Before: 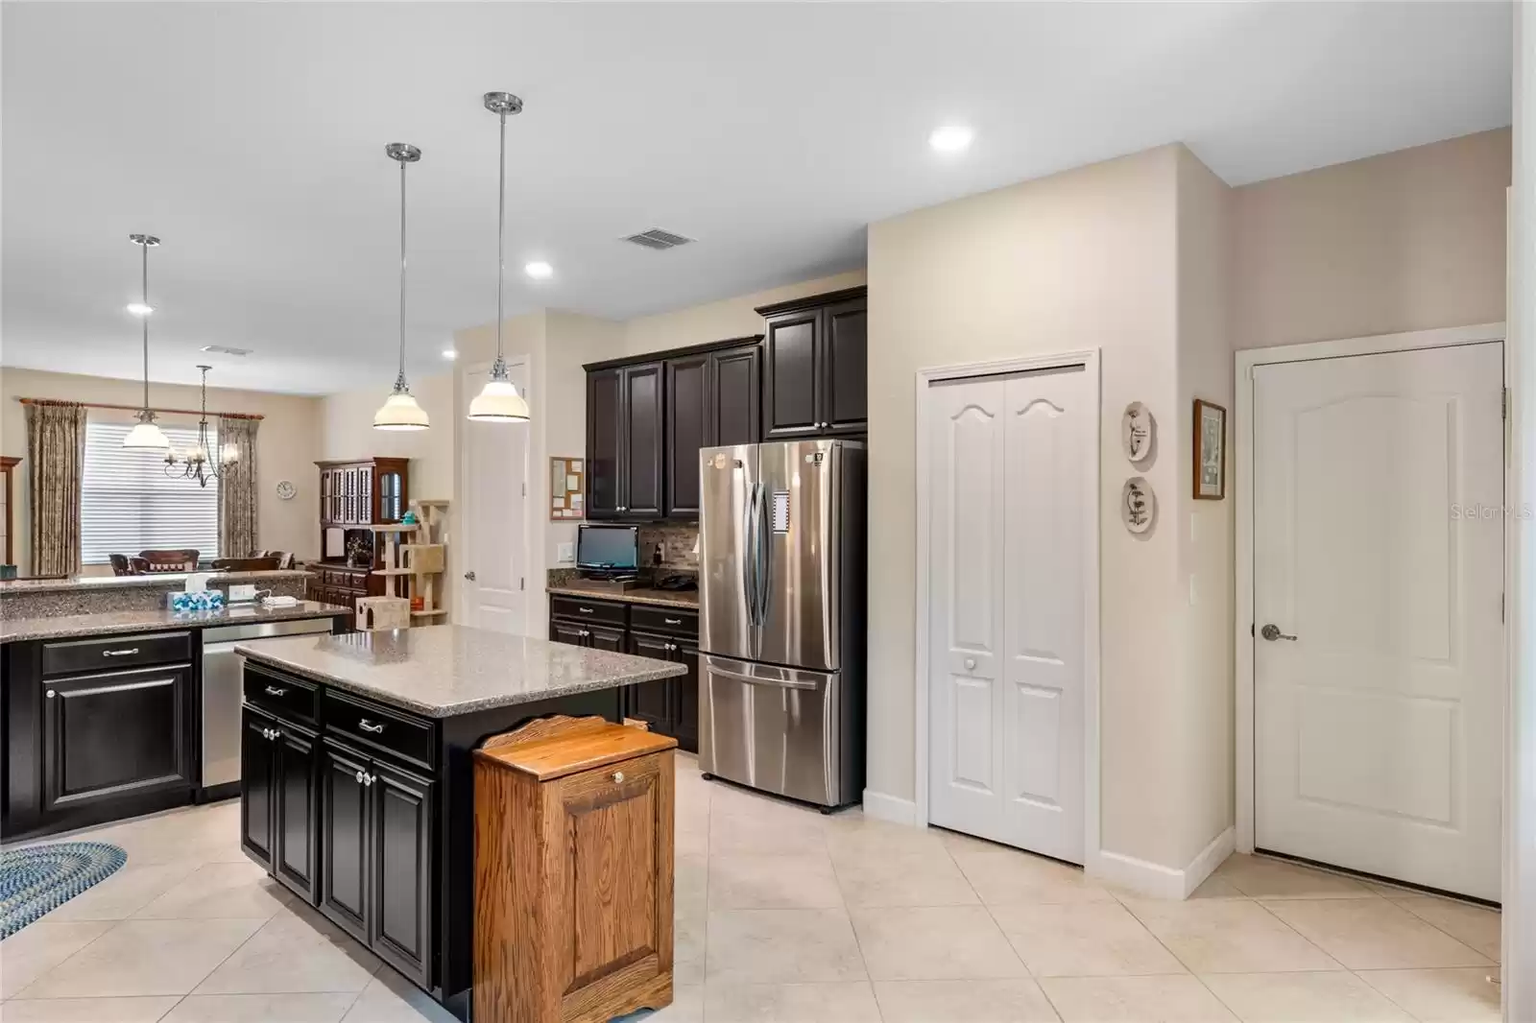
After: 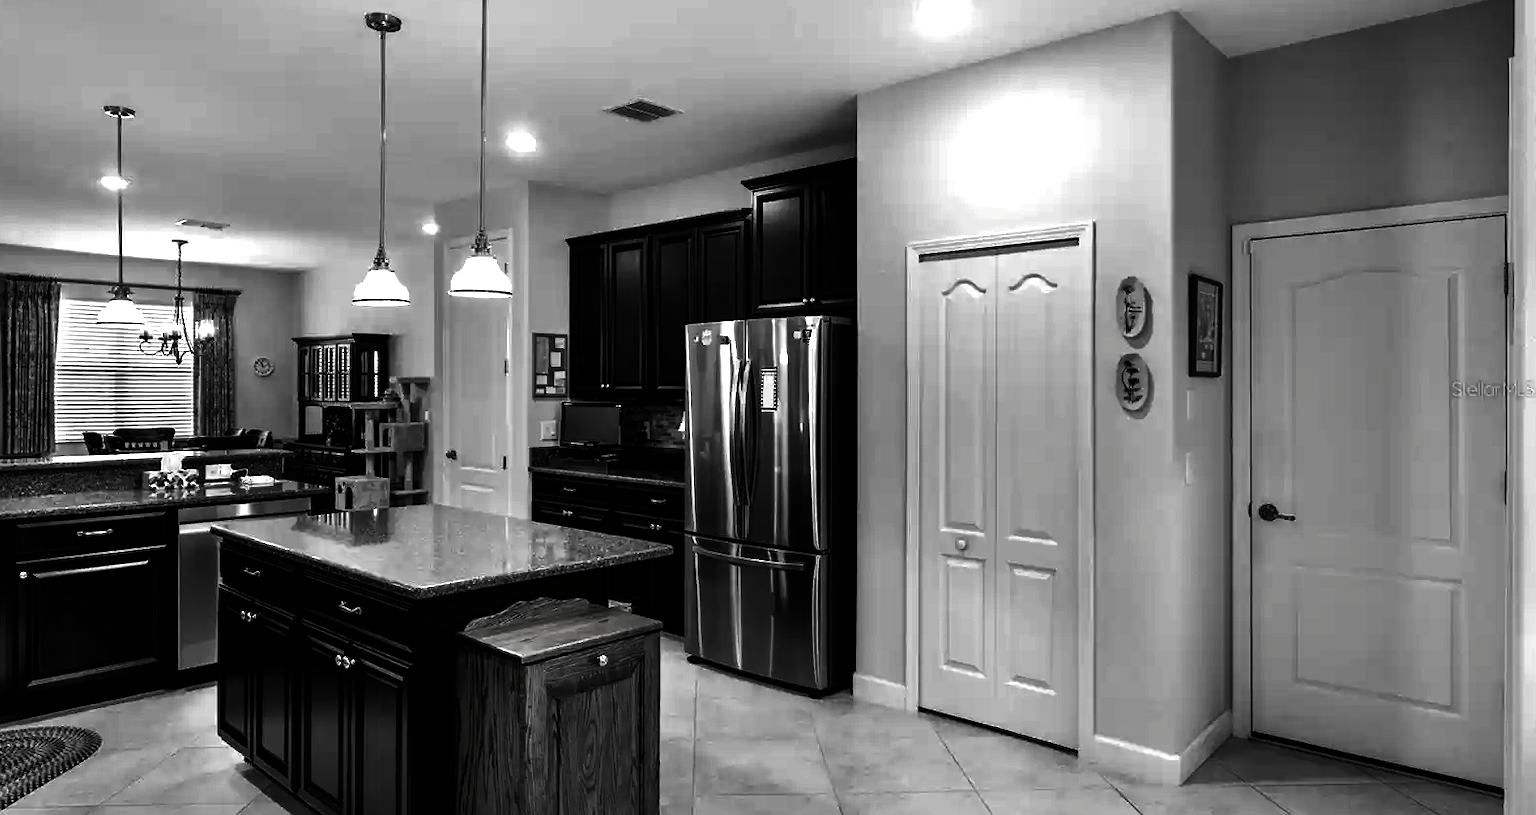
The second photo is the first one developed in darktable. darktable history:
contrast brightness saturation: contrast 0.019, brightness -0.985, saturation -0.993
color balance rgb: global offset › luminance 0.488%, perceptual saturation grading › global saturation 15.153%, perceptual brilliance grading › highlights 12.73%, perceptual brilliance grading › mid-tones 8.224%, perceptual brilliance grading › shadows -17.17%, global vibrance 20%
crop and rotate: left 1.833%, top 12.802%, right 0.163%, bottom 9.093%
tone equalizer: -8 EV -0.553 EV
exposure: black level correction 0.01, exposure 0.007 EV, compensate highlight preservation false
